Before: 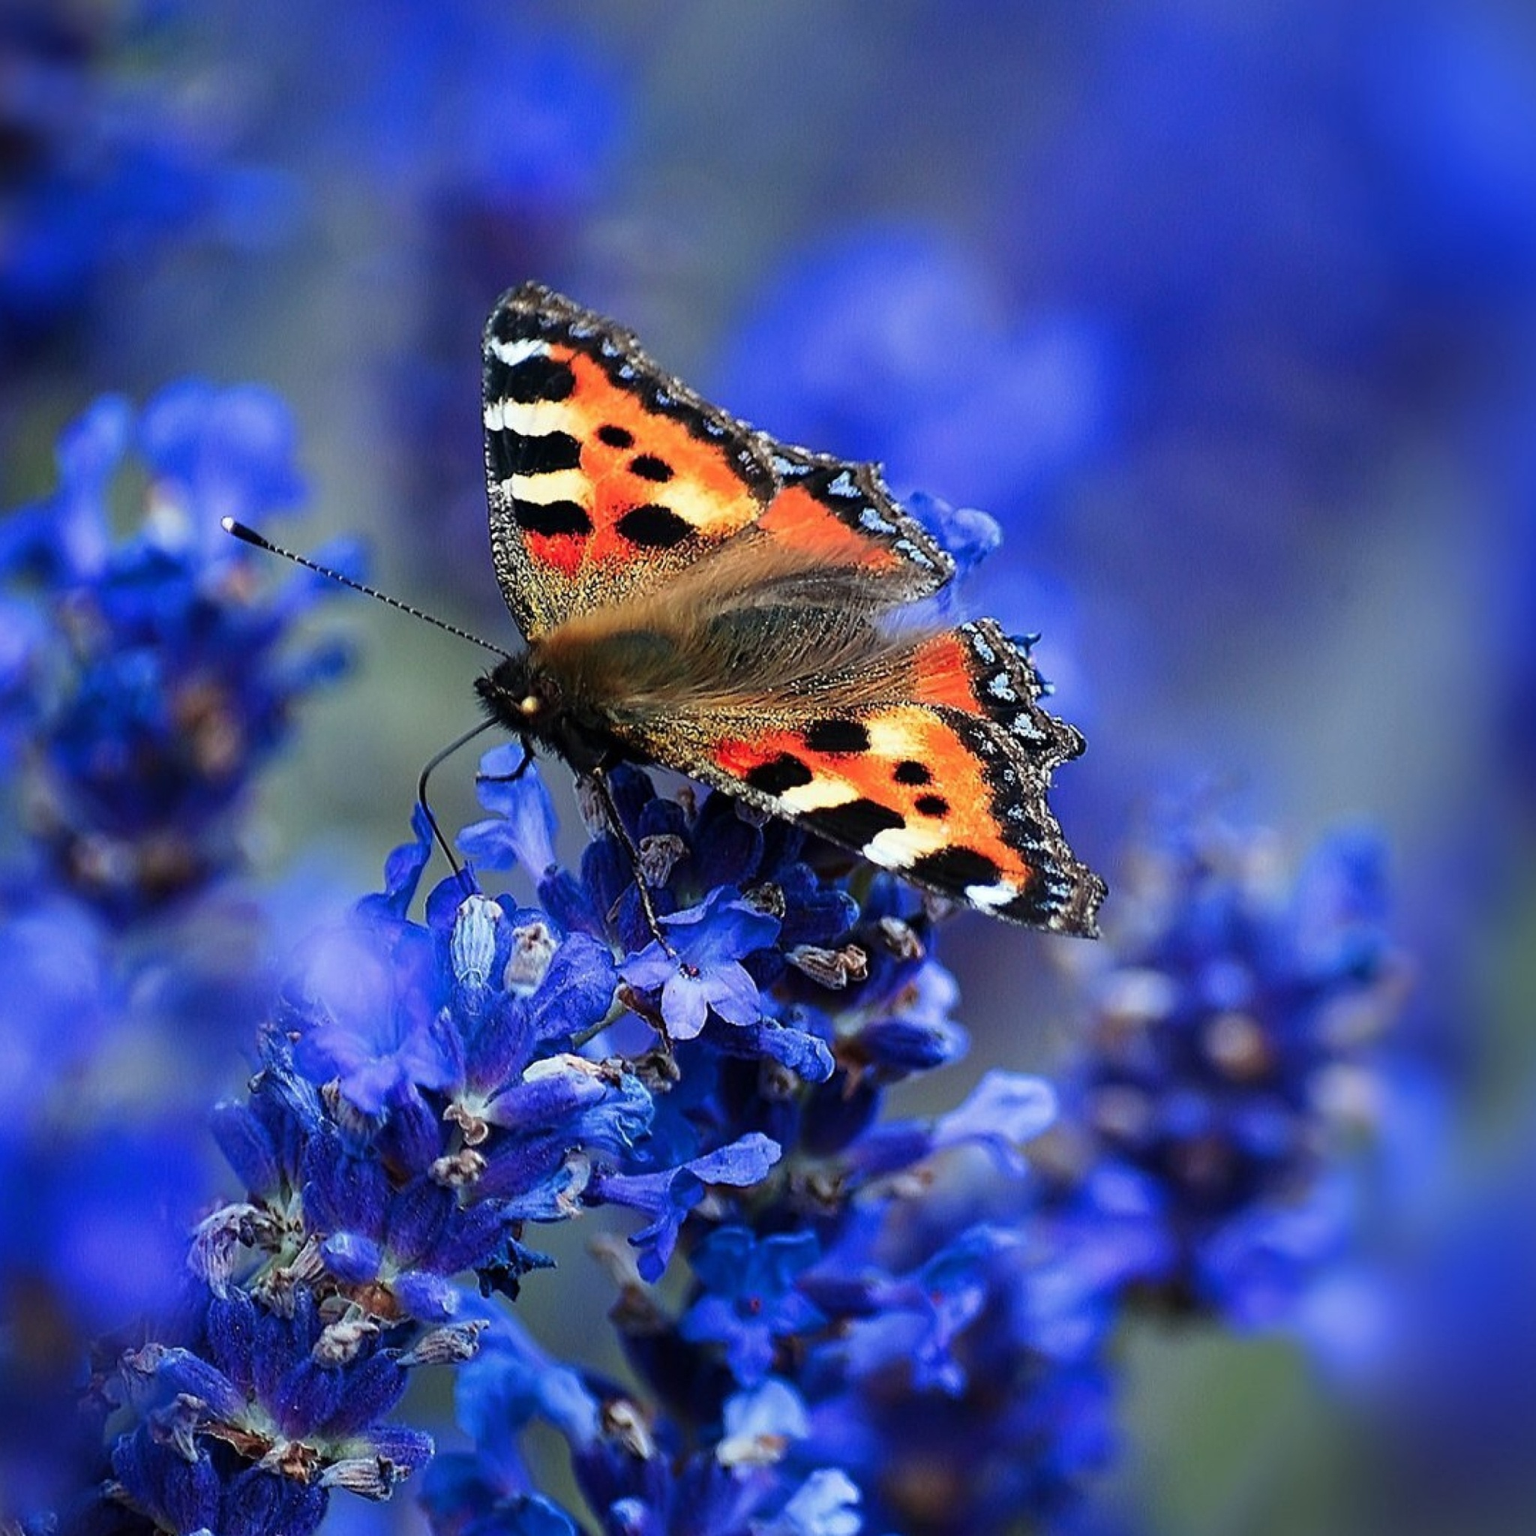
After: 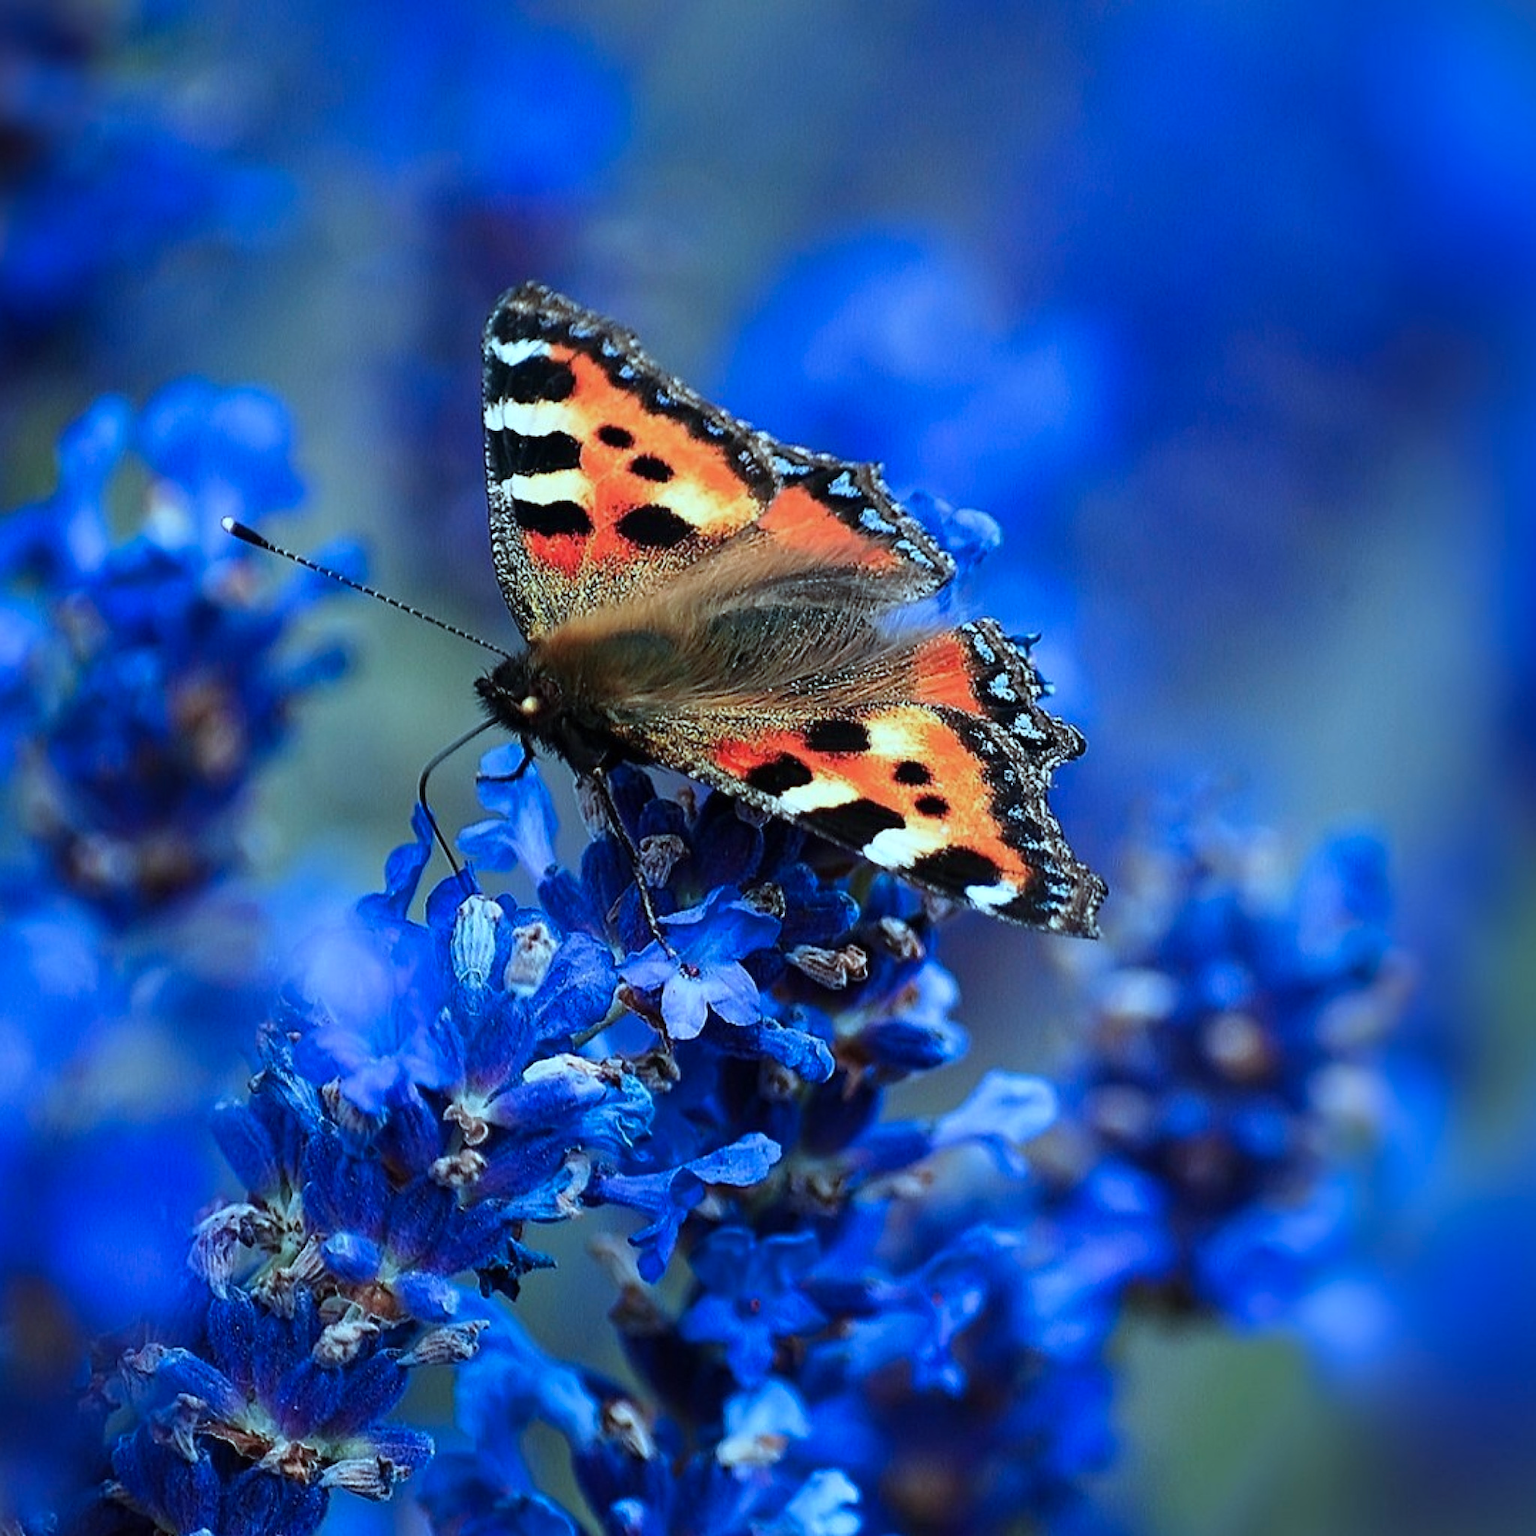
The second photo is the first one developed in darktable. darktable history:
color correction: highlights a* -12.05, highlights b* -15.41
